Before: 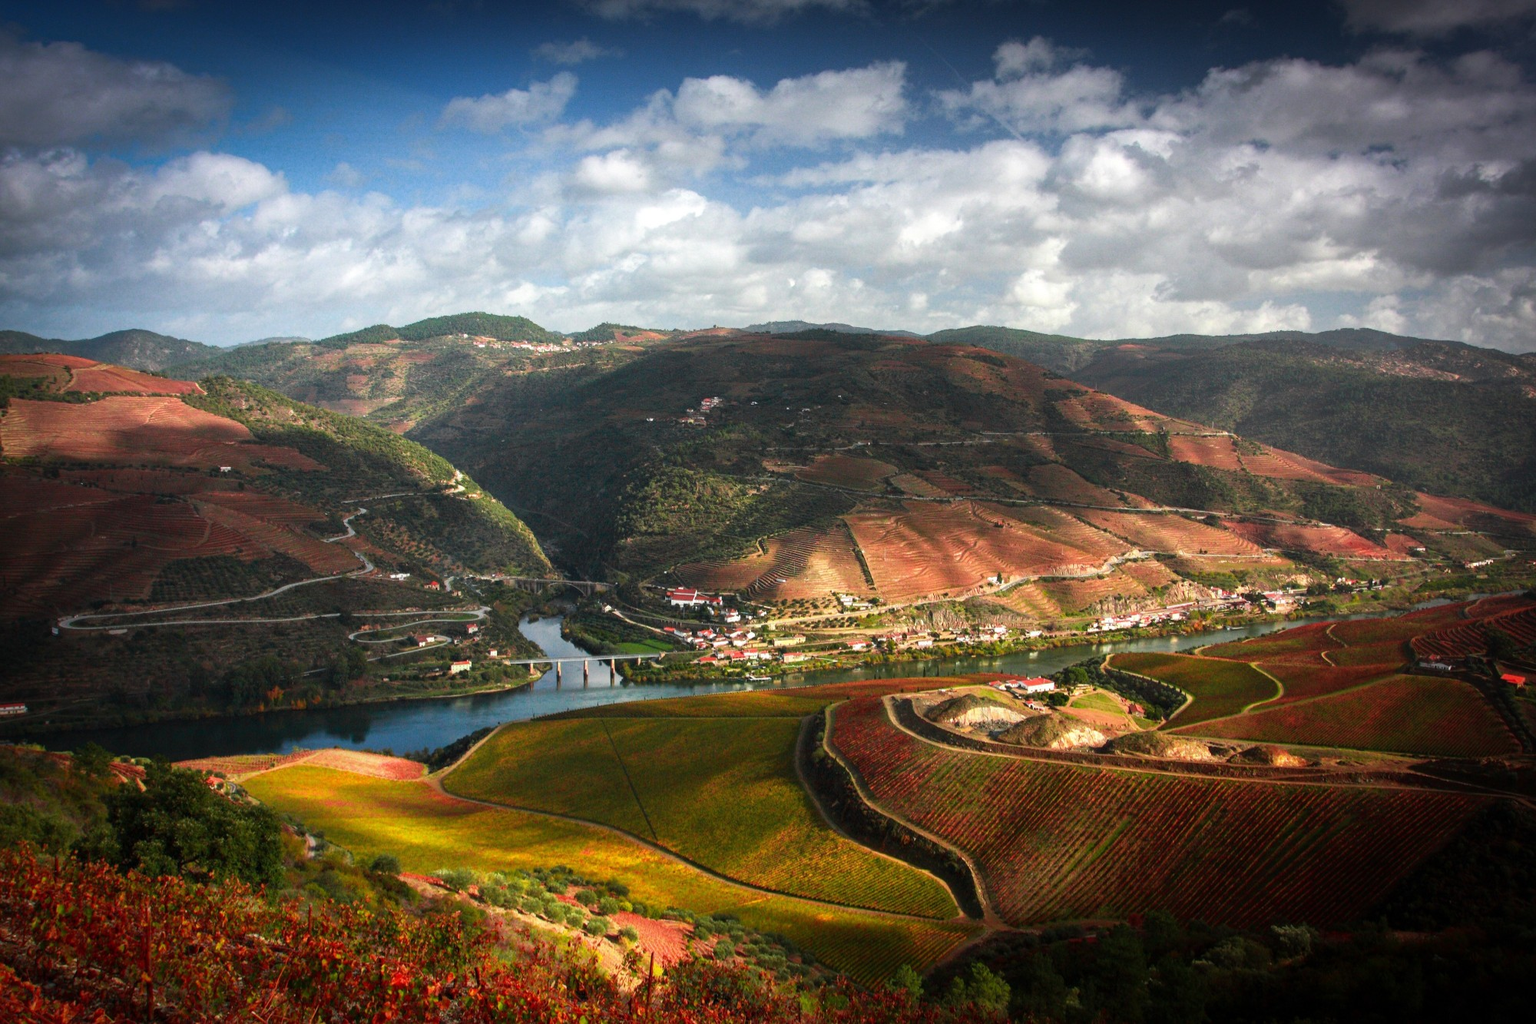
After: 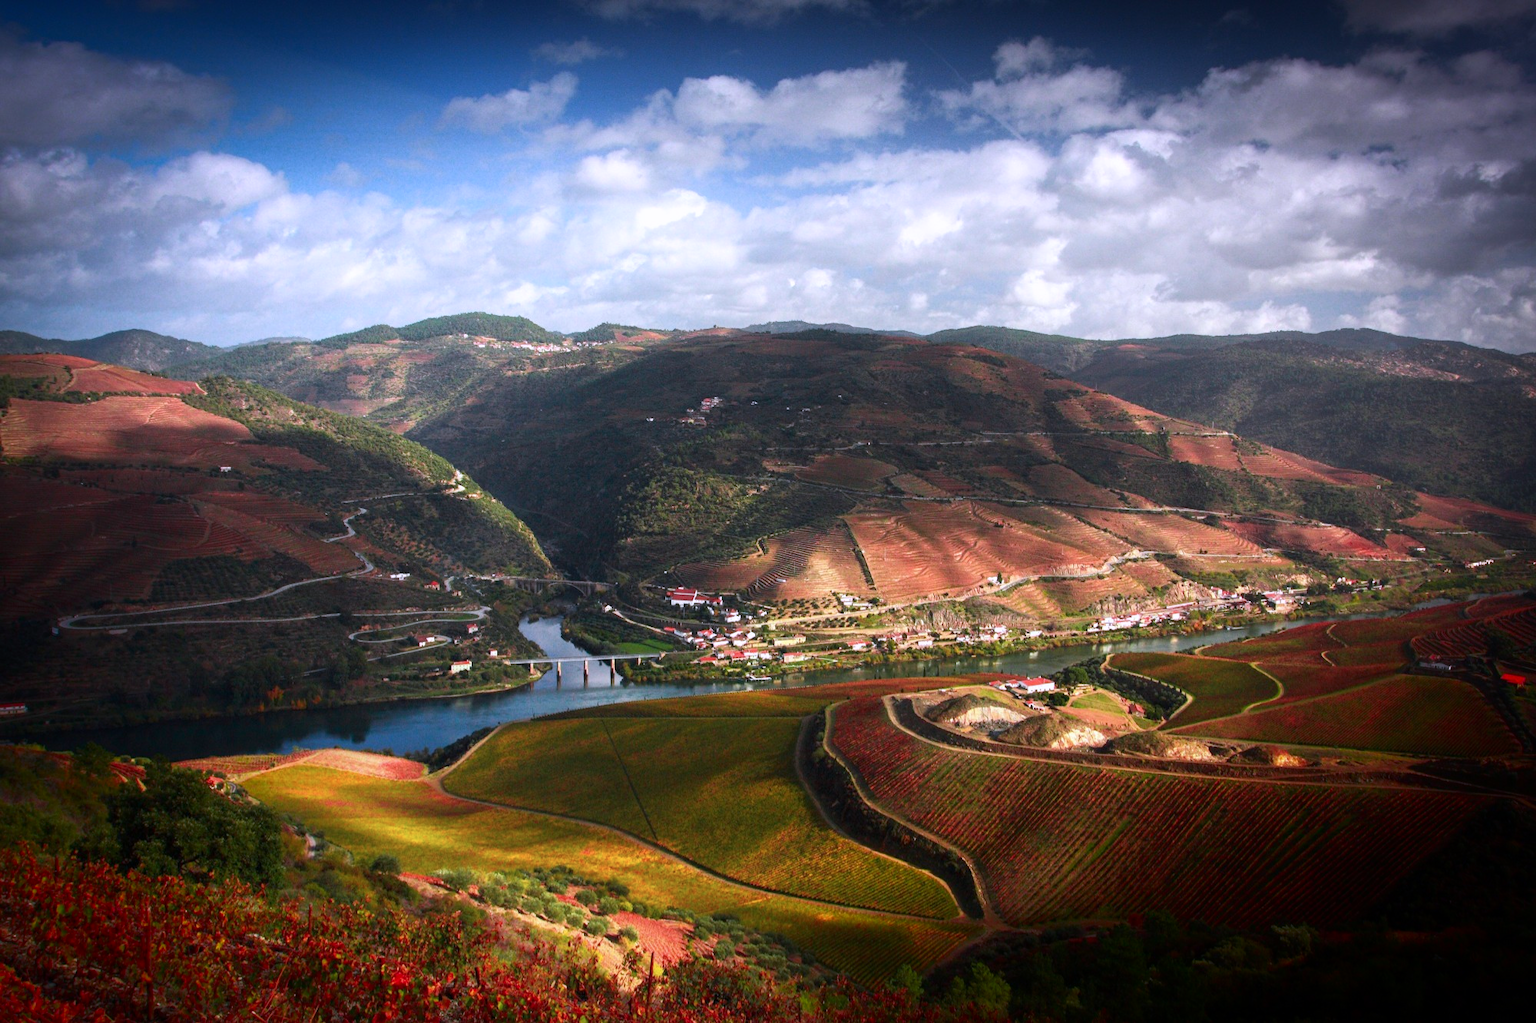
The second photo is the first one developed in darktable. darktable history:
color calibration: illuminant as shot in camera, x 0.363, y 0.385, temperature 4528.04 K
shadows and highlights: shadows -40.15, highlights 62.88, soften with gaussian
